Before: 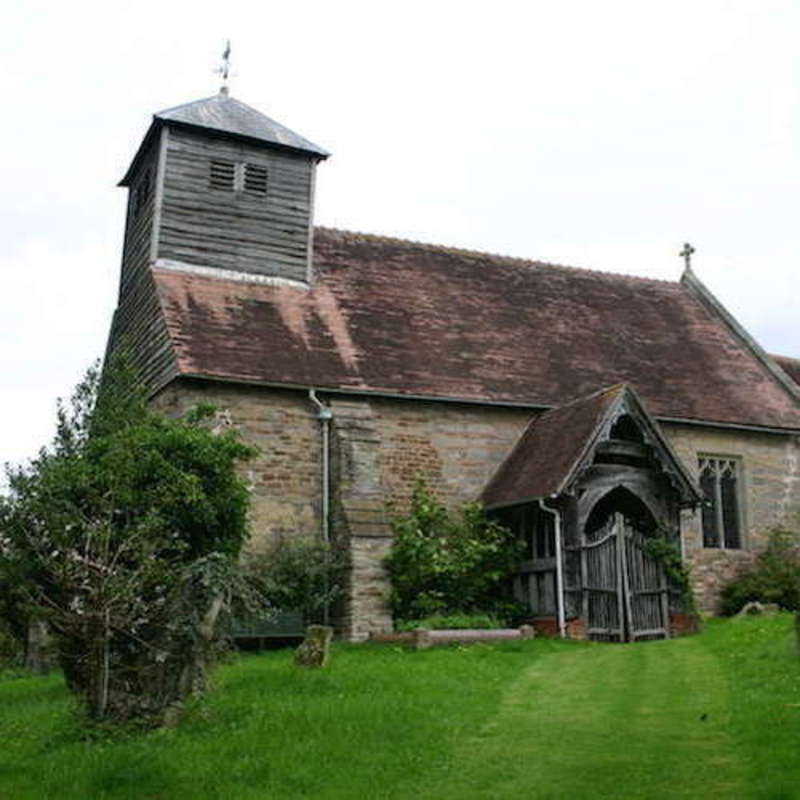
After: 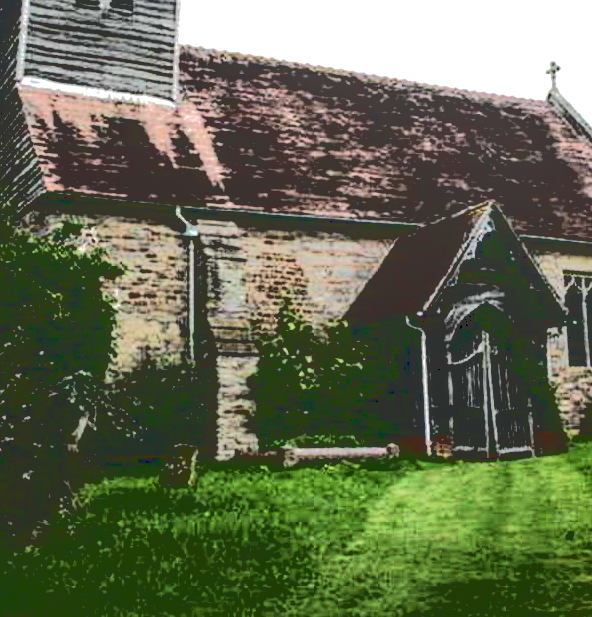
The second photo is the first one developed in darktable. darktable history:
base curve: curves: ch0 [(0.065, 0.026) (0.236, 0.358) (0.53, 0.546) (0.777, 0.841) (0.924, 0.992)], preserve colors average RGB
crop: left 16.871%, top 22.857%, right 9.116%
local contrast: on, module defaults
tone equalizer: -8 EV -0.75 EV, -7 EV -0.7 EV, -6 EV -0.6 EV, -5 EV -0.4 EV, -3 EV 0.4 EV, -2 EV 0.6 EV, -1 EV 0.7 EV, +0 EV 0.75 EV, edges refinement/feathering 500, mask exposure compensation -1.57 EV, preserve details no
